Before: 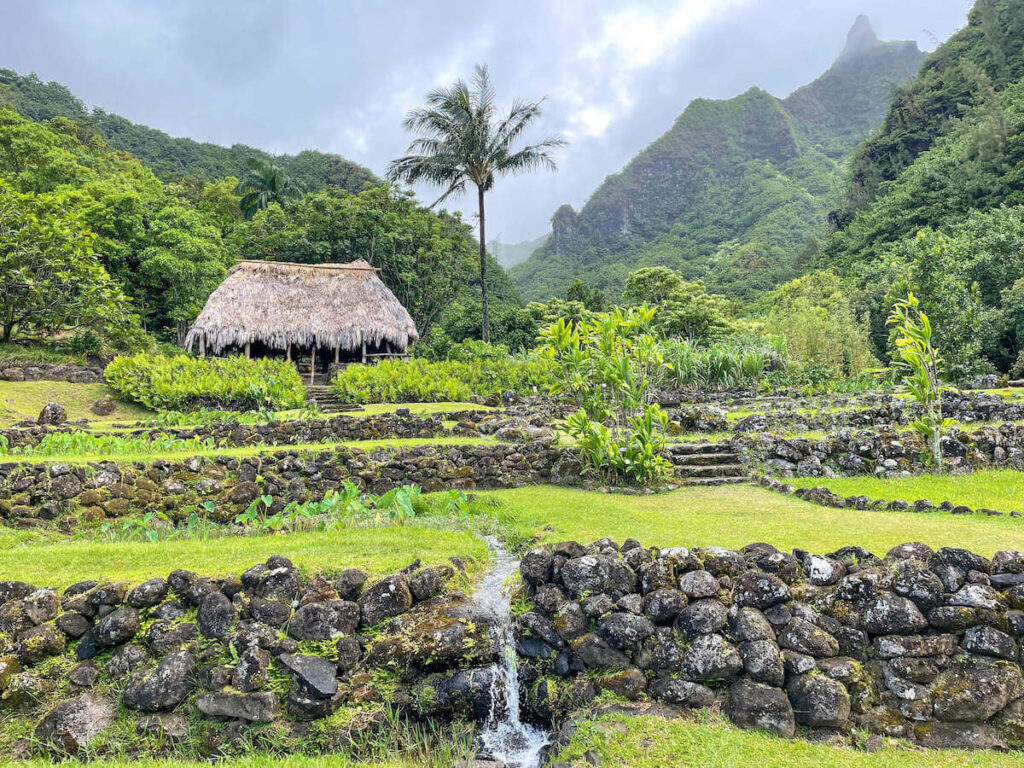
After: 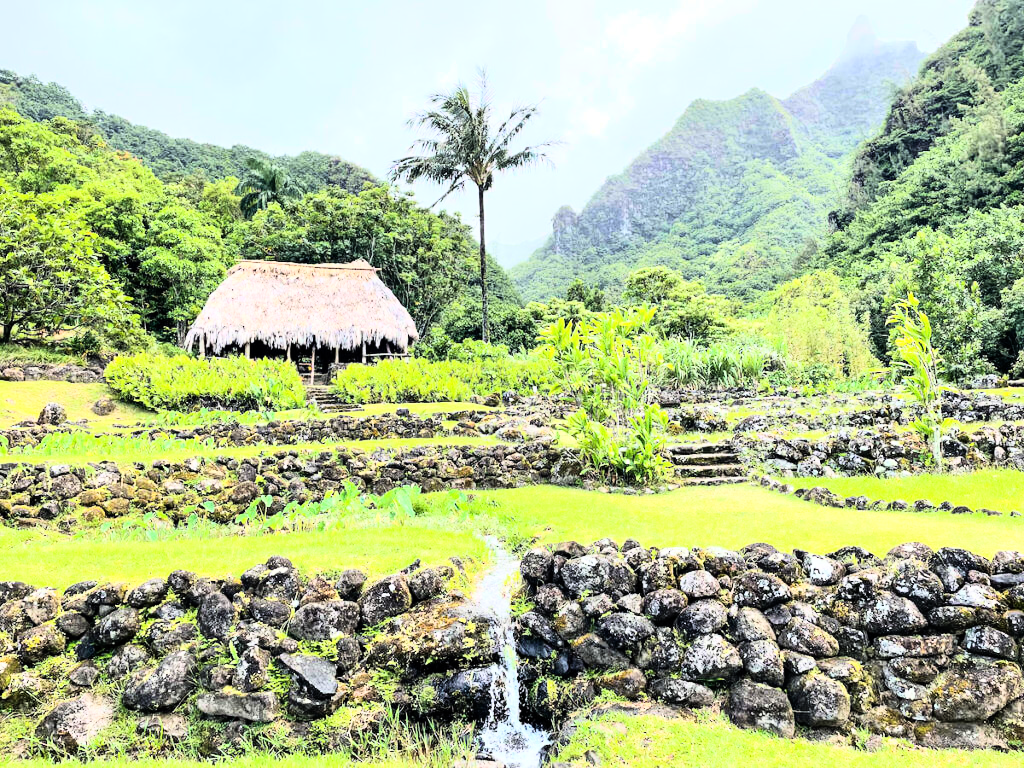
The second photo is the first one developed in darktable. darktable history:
rgb curve: curves: ch0 [(0, 0) (0.21, 0.15) (0.24, 0.21) (0.5, 0.75) (0.75, 0.96) (0.89, 0.99) (1, 1)]; ch1 [(0, 0.02) (0.21, 0.13) (0.25, 0.2) (0.5, 0.67) (0.75, 0.9) (0.89, 0.97) (1, 1)]; ch2 [(0, 0.02) (0.21, 0.13) (0.25, 0.2) (0.5, 0.67) (0.75, 0.9) (0.89, 0.97) (1, 1)], compensate middle gray true
